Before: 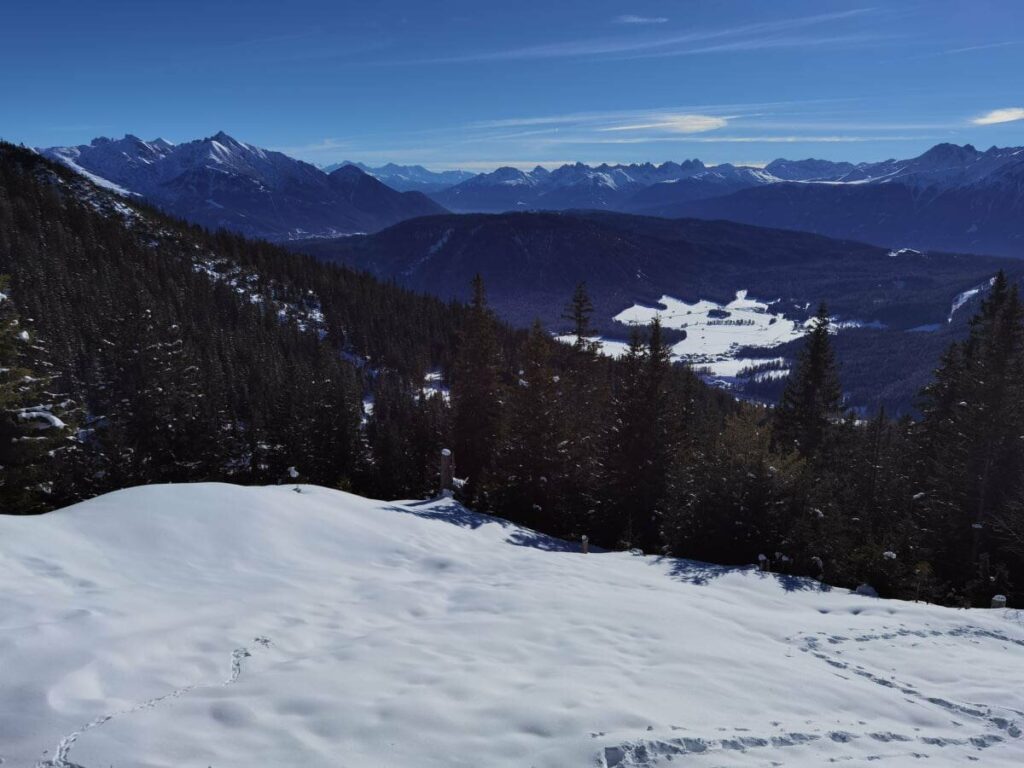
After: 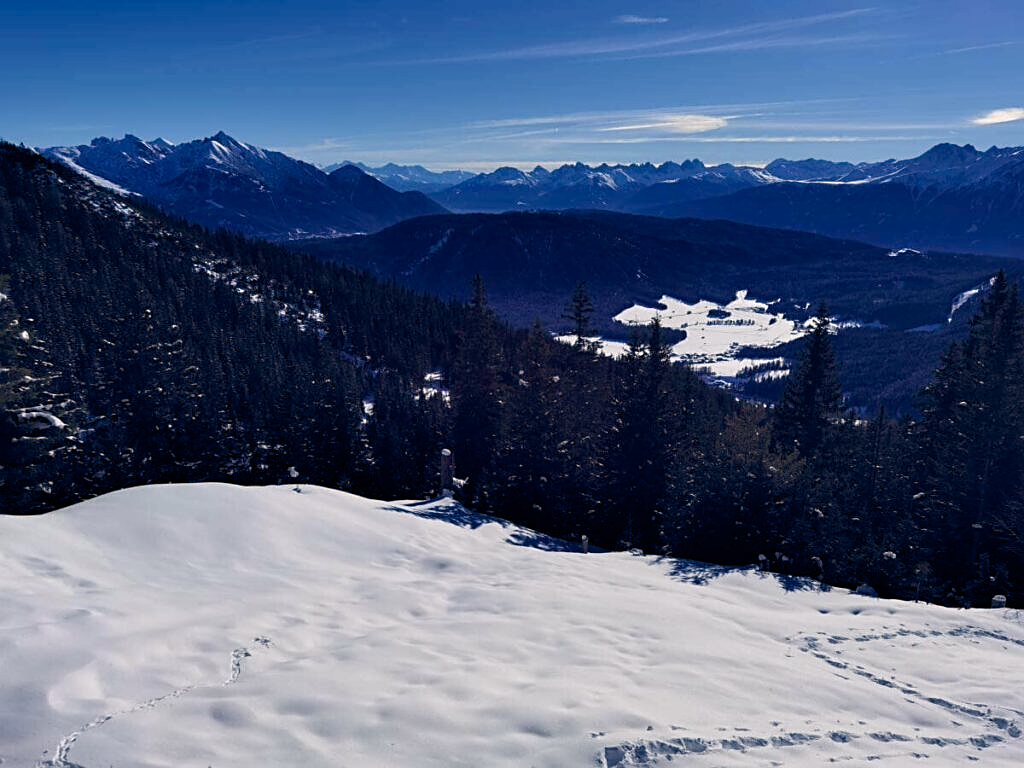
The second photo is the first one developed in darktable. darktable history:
sharpen: on, module defaults
color balance rgb: highlights gain › chroma 2.94%, highlights gain › hue 60.57°, global offset › chroma 0.25%, global offset › hue 256.52°, perceptual saturation grading › global saturation 20%, perceptual saturation grading › highlights -50%, perceptual saturation grading › shadows 30%, contrast 15%
